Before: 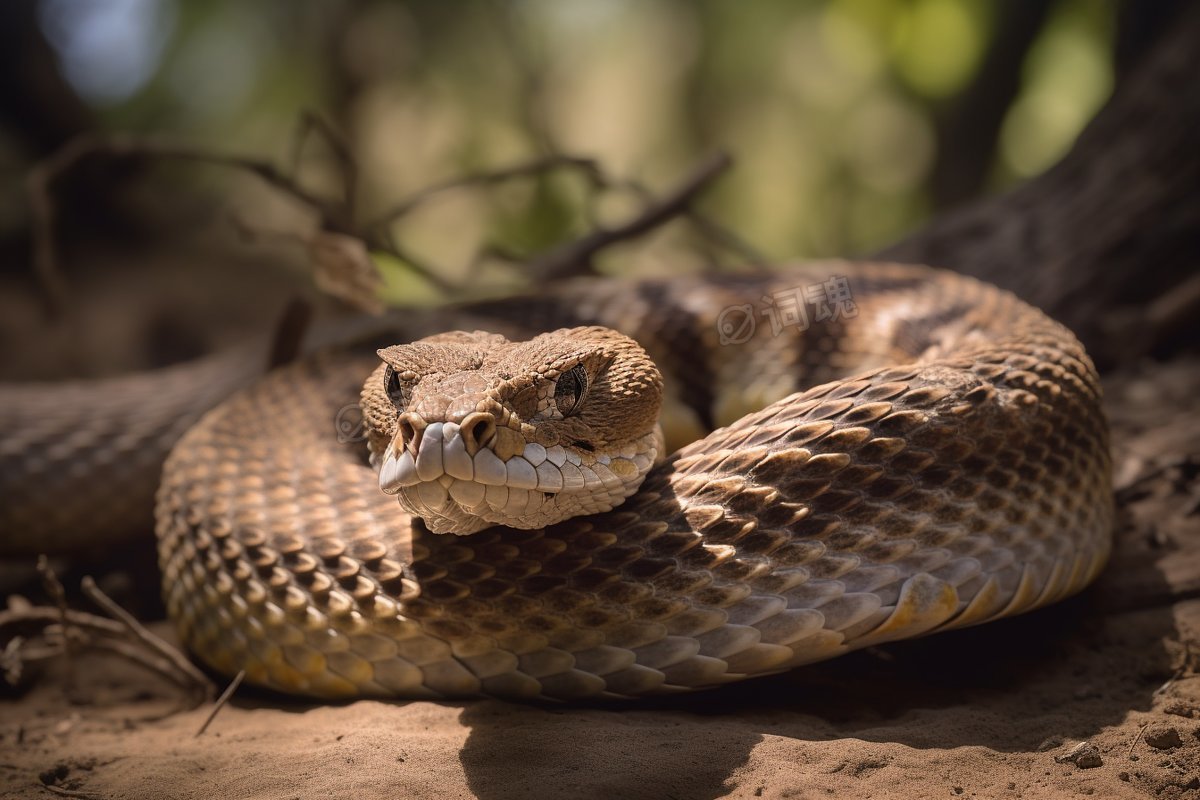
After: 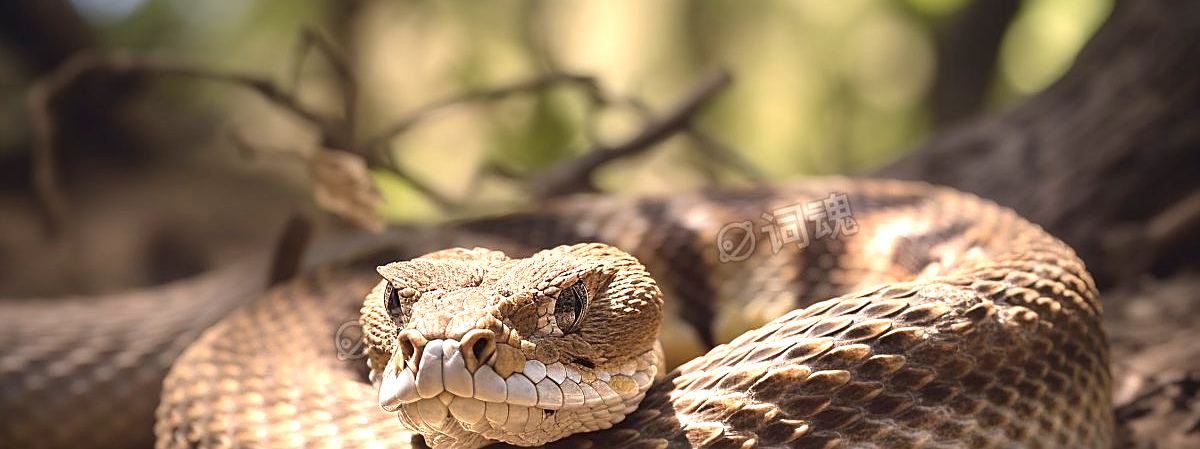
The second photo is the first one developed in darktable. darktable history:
exposure: black level correction 0, exposure 1.1 EV, compensate highlight preservation false
crop and rotate: top 10.496%, bottom 33.29%
sharpen: on, module defaults
